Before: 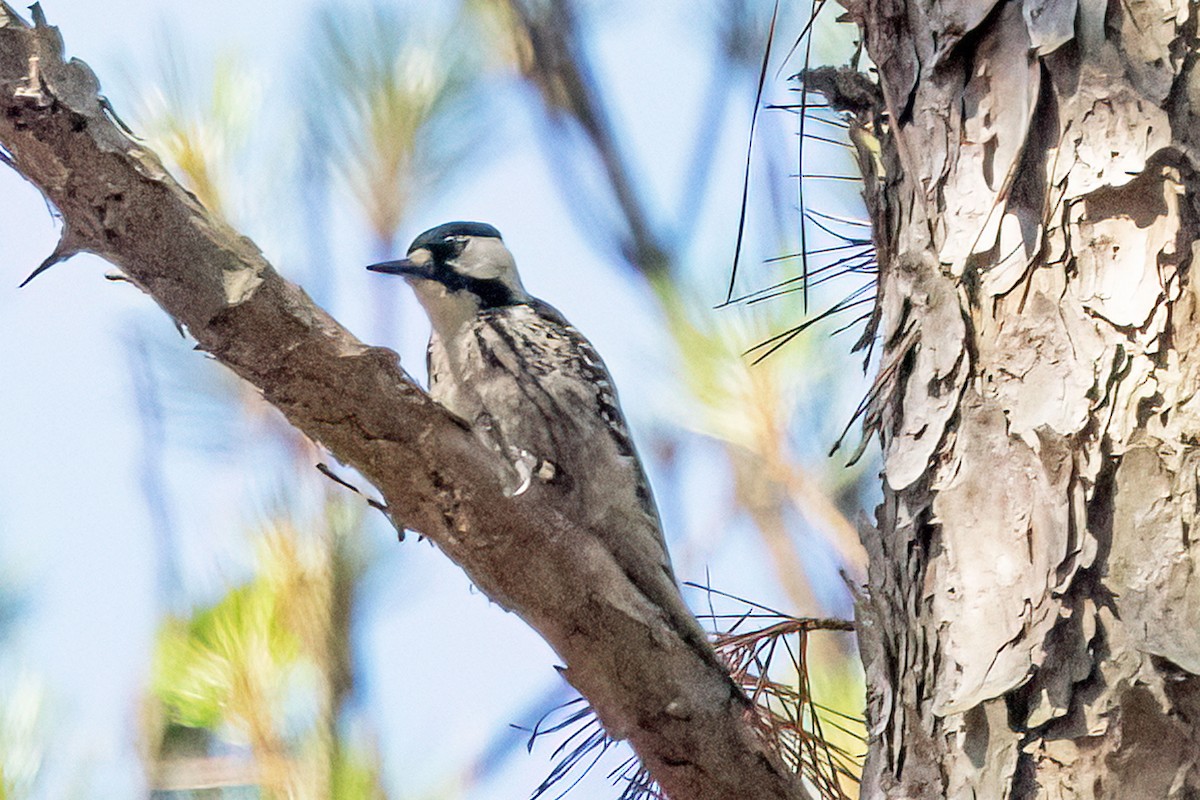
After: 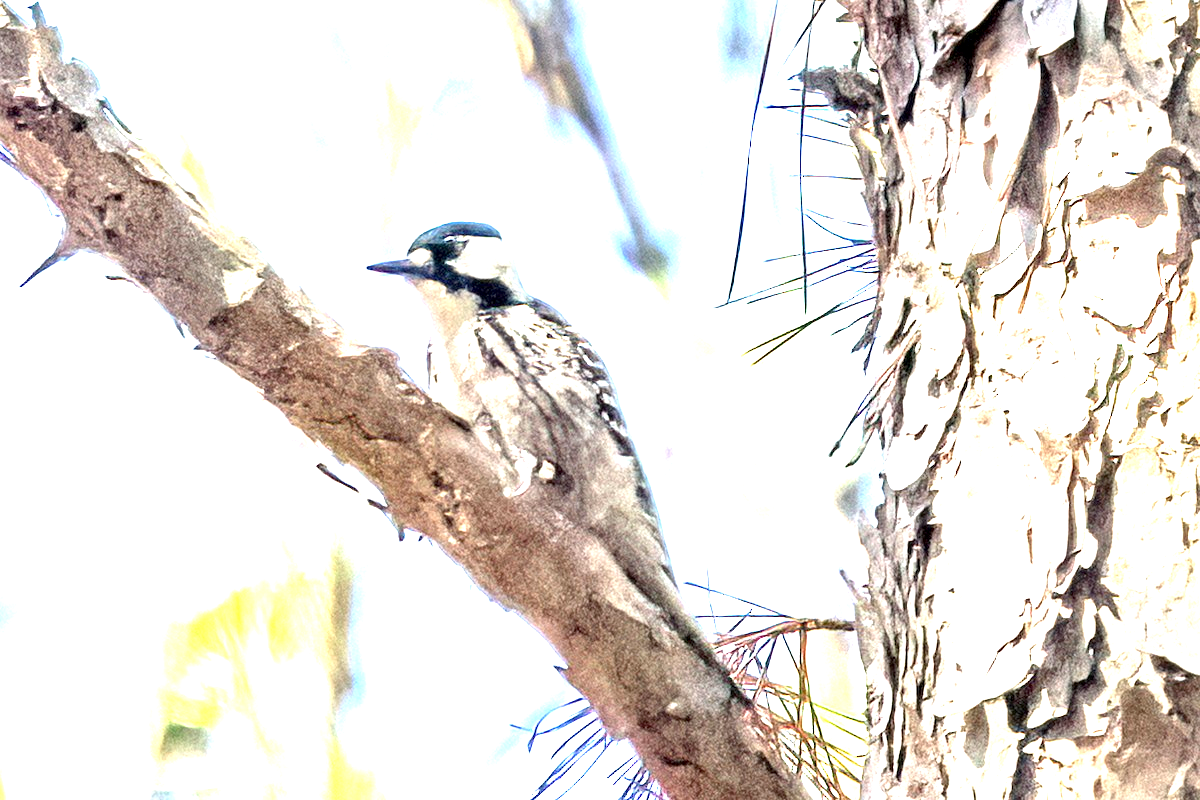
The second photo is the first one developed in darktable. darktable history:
exposure: black level correction 0.001, exposure 1.849 EV, compensate exposure bias true, compensate highlight preservation false
